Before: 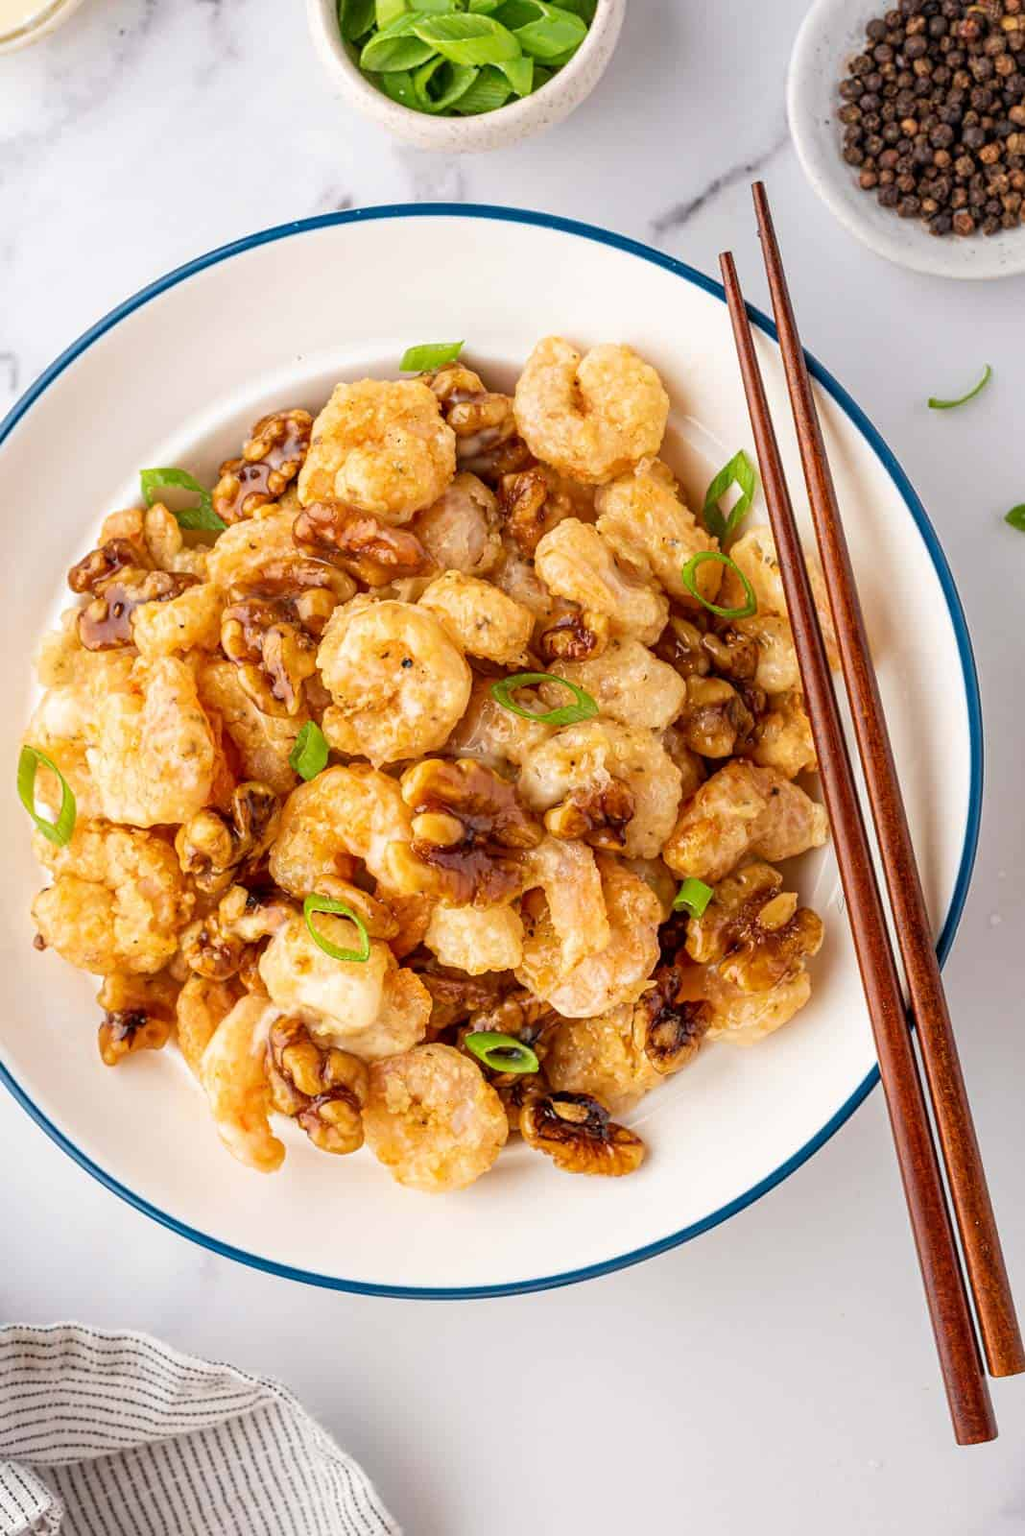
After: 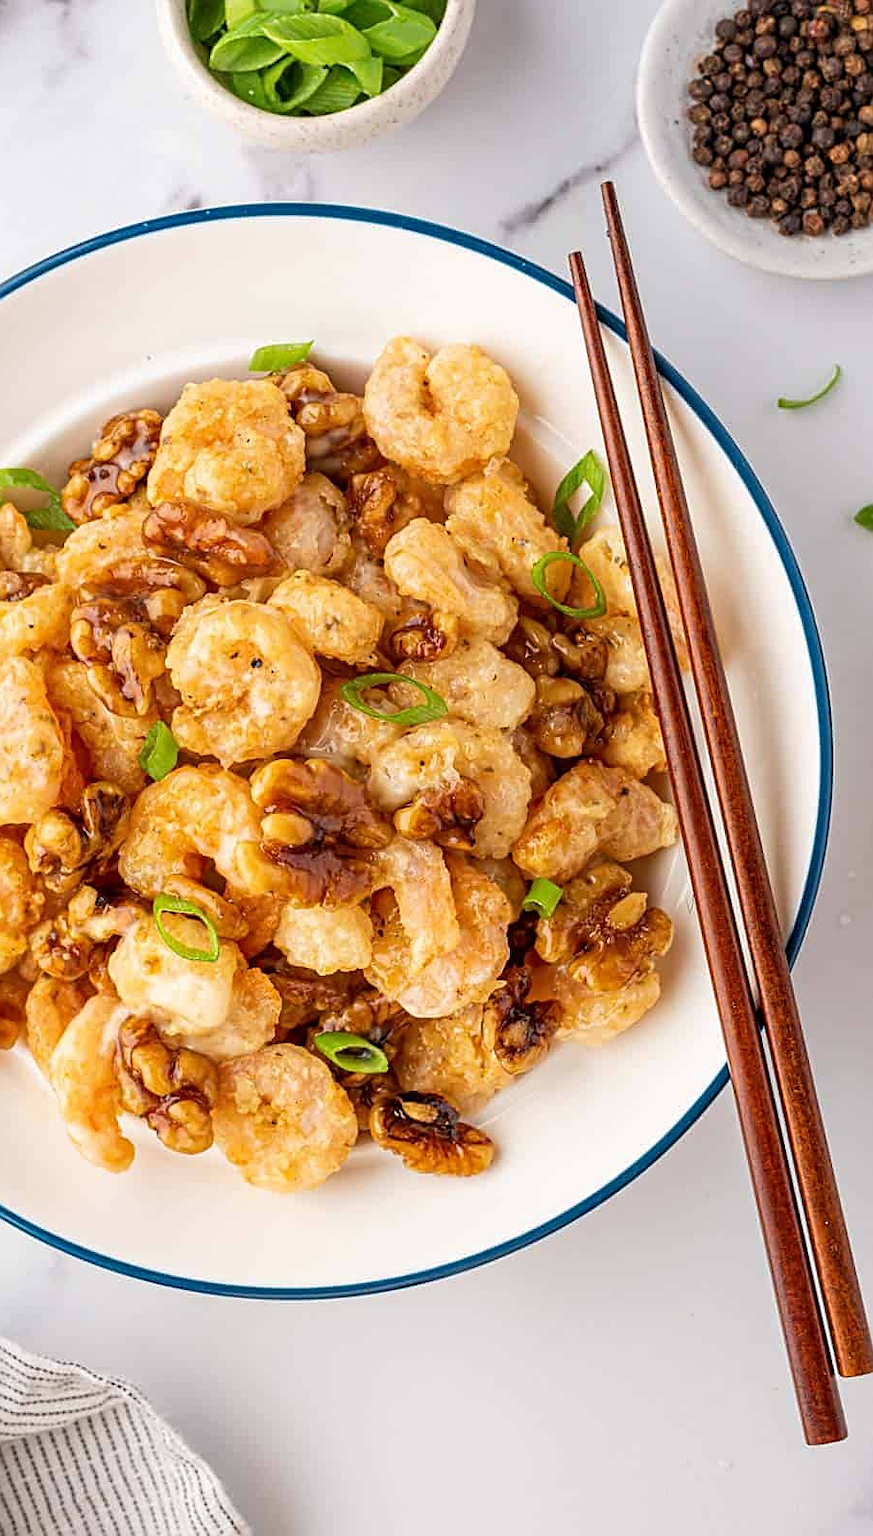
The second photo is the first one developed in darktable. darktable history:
crop and rotate: left 14.757%
sharpen: on, module defaults
